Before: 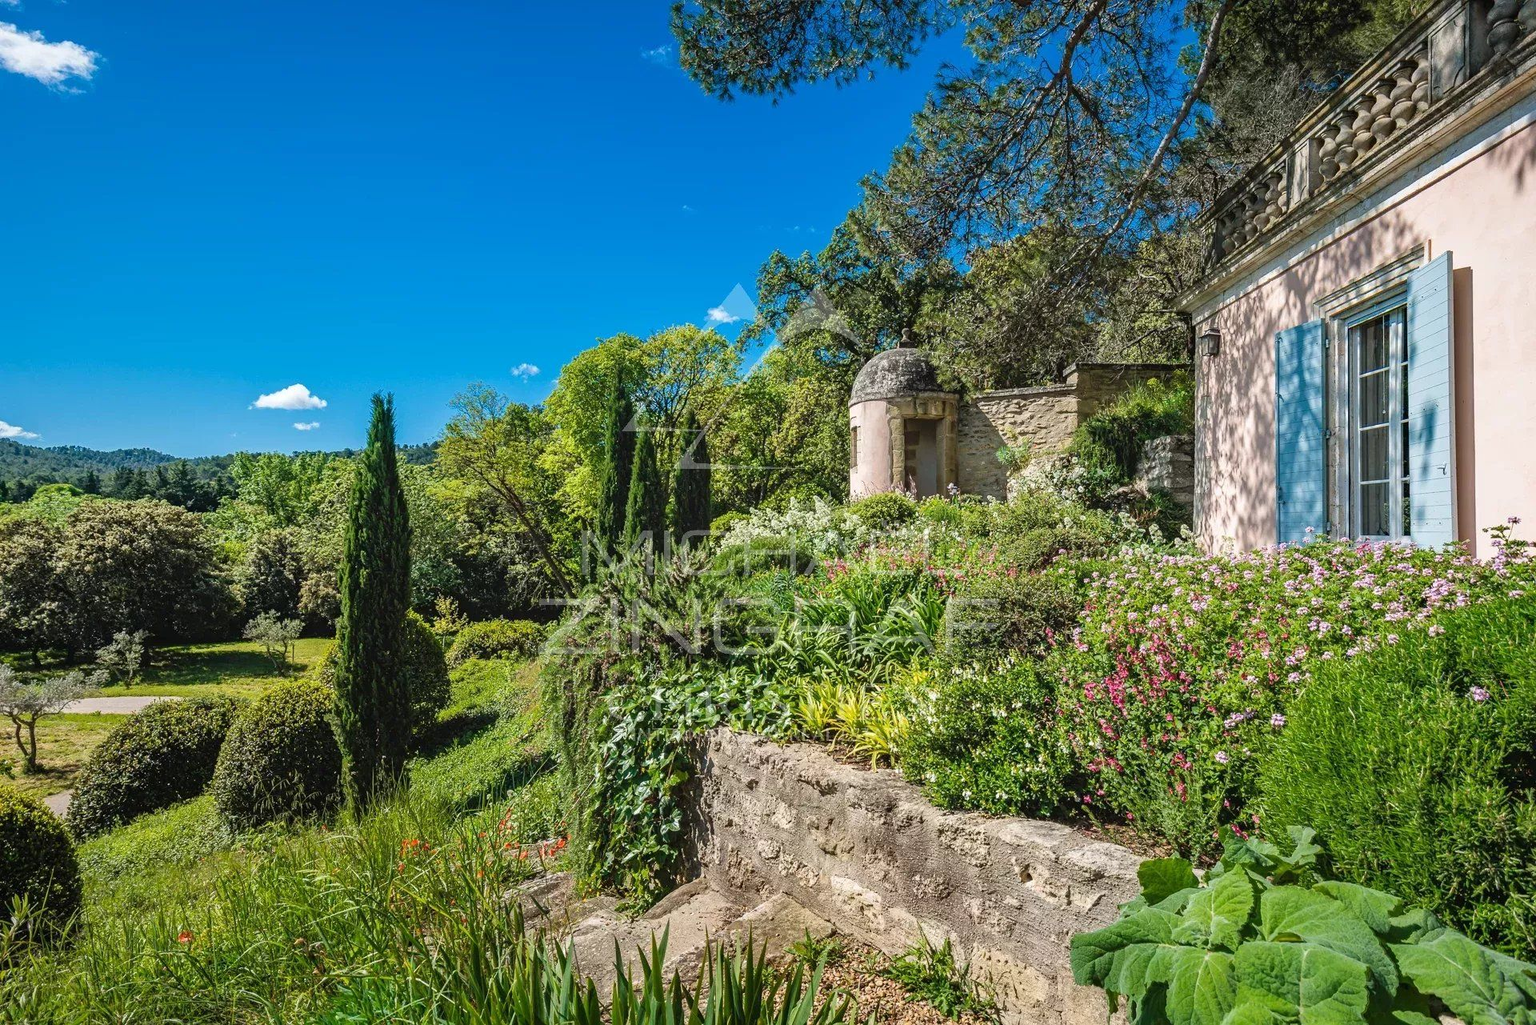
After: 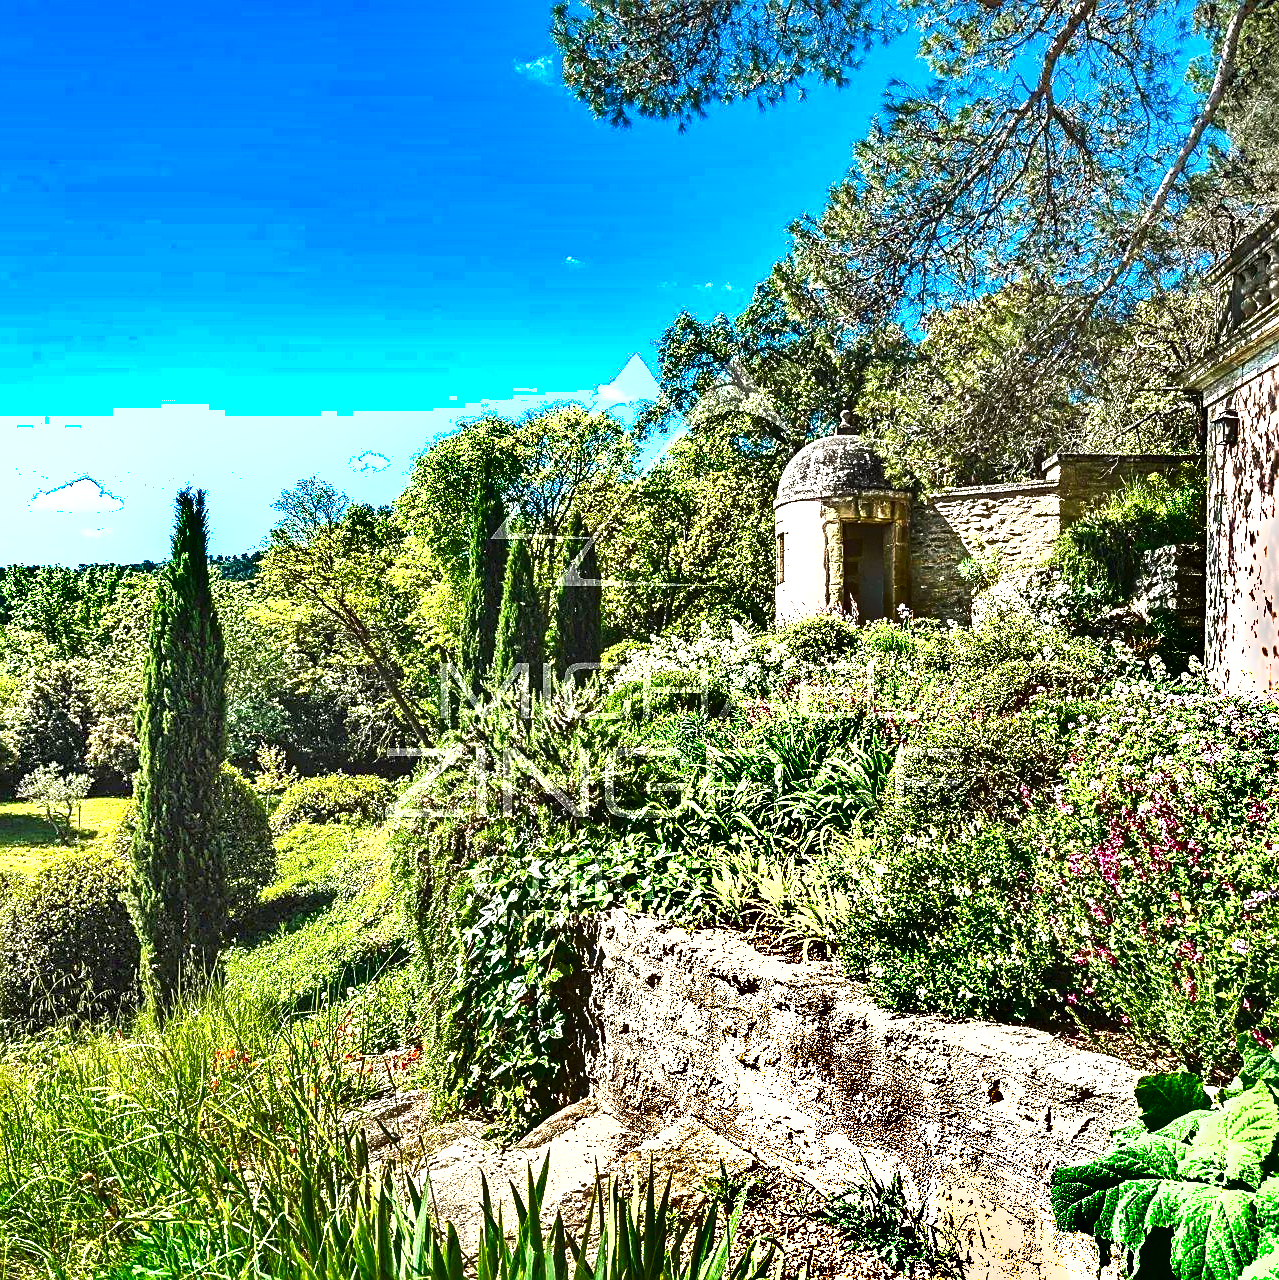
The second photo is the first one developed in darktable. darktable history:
sharpen: on, module defaults
crop and rotate: left 14.988%, right 18.359%
exposure: black level correction 0.001, exposure 1.843 EV, compensate highlight preservation false
shadows and highlights: shadows 18.3, highlights -83.44, soften with gaussian
